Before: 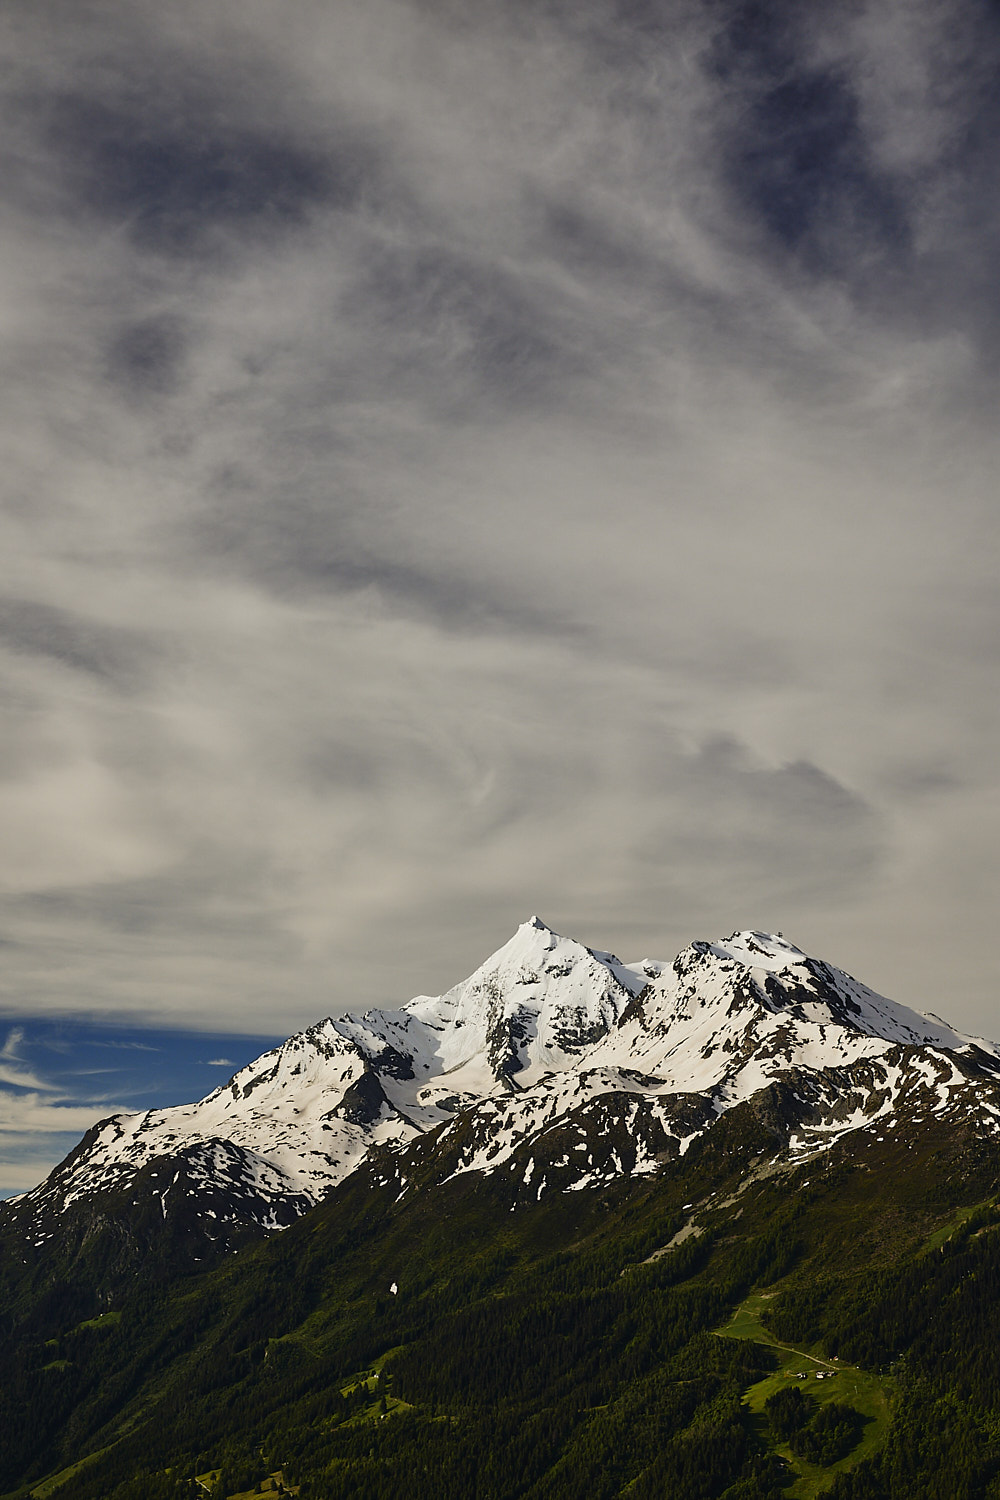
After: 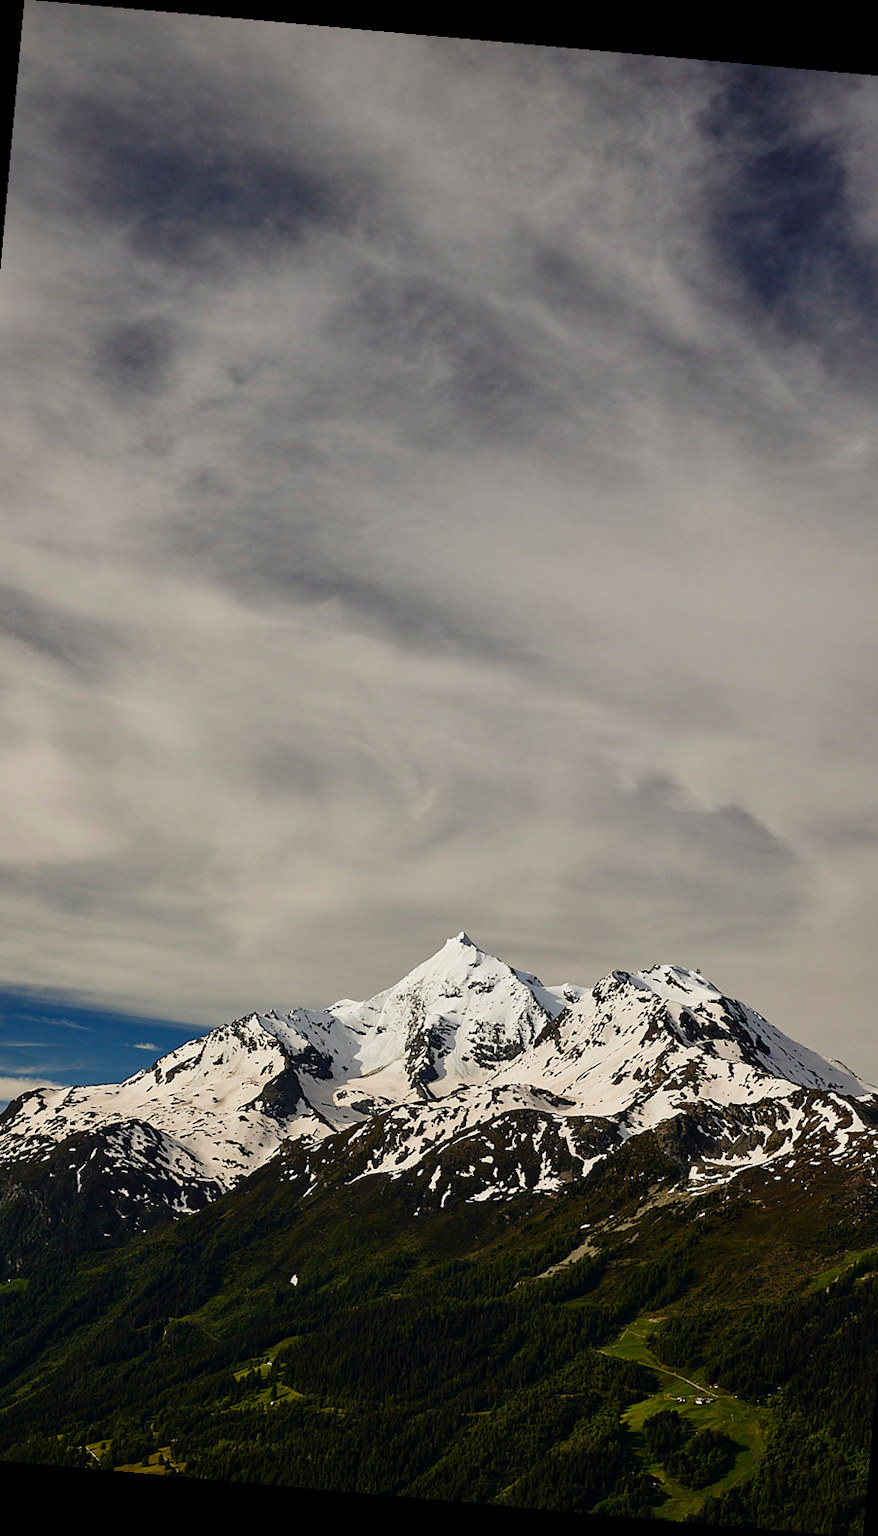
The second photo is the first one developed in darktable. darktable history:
crop and rotate: left 9.597%, right 10.195%
rotate and perspective: rotation 5.12°, automatic cropping off
